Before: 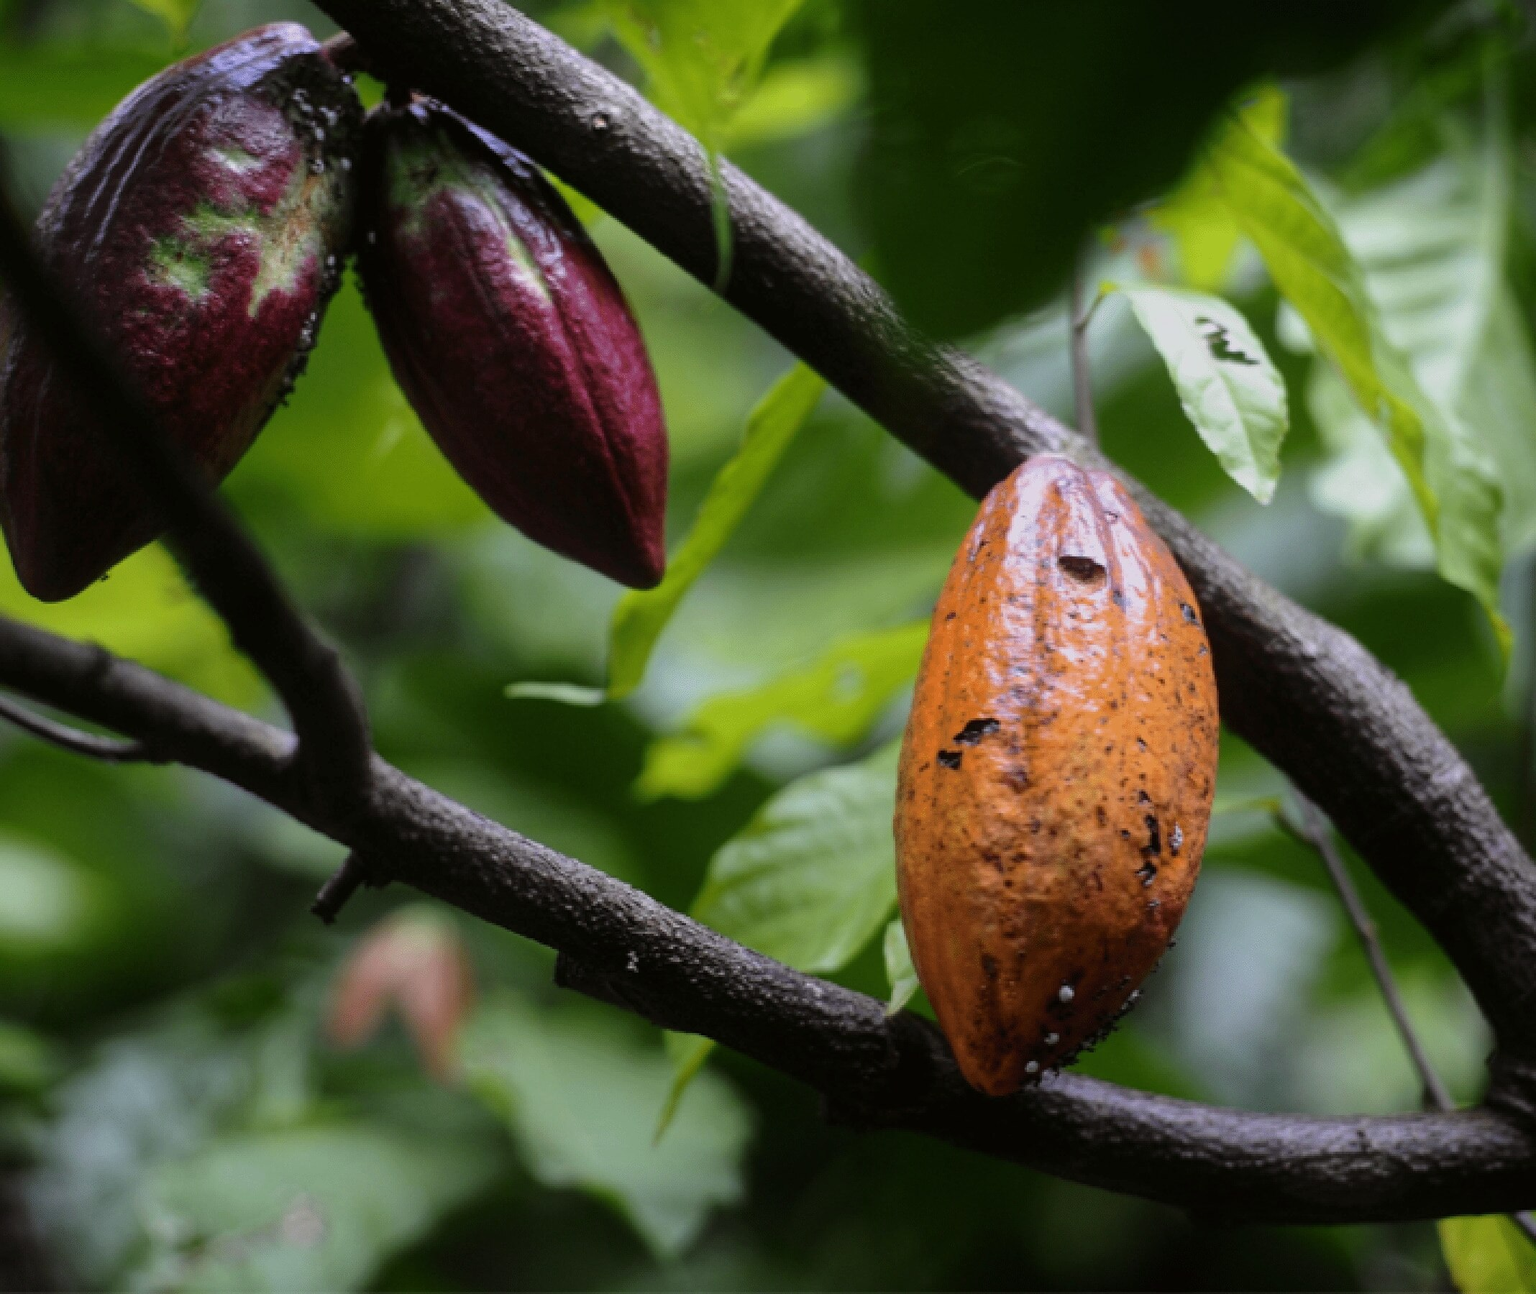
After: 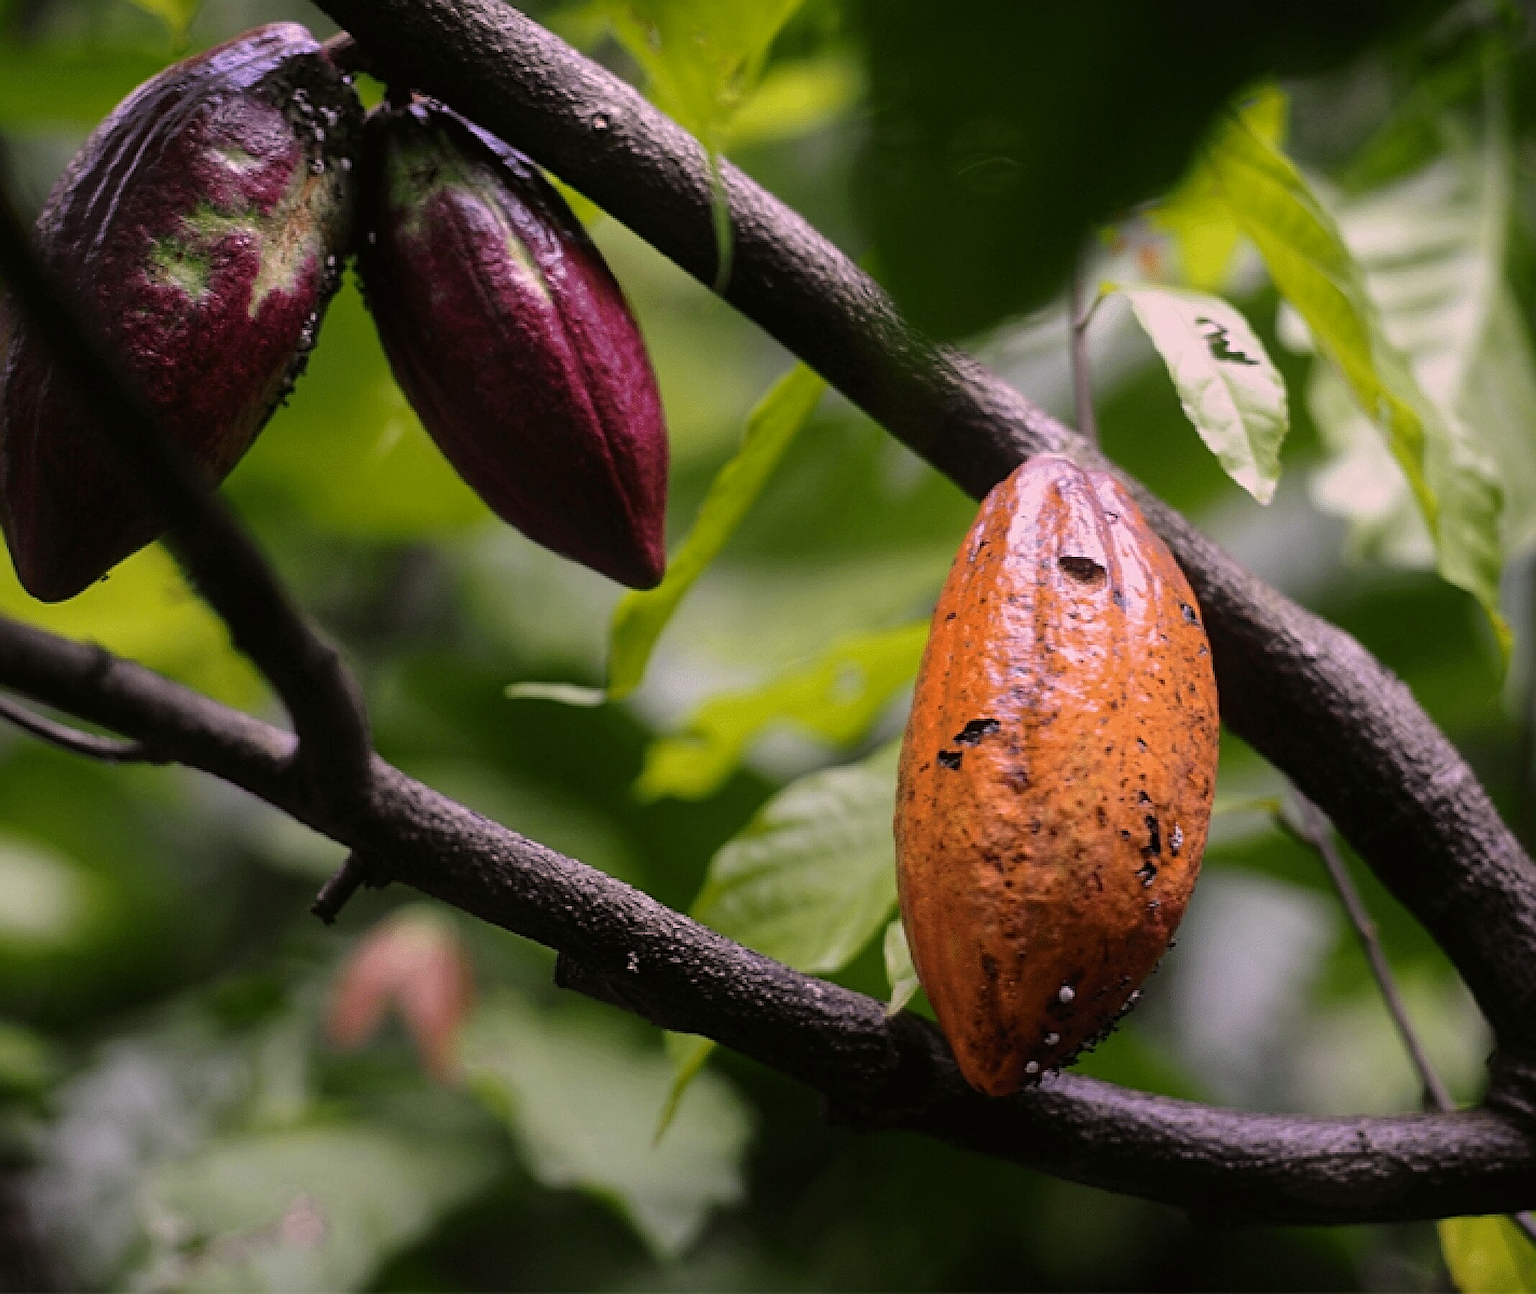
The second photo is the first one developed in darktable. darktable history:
color correction: highlights a* 14.52, highlights b* 4.84
sharpen: radius 2.676, amount 0.669
